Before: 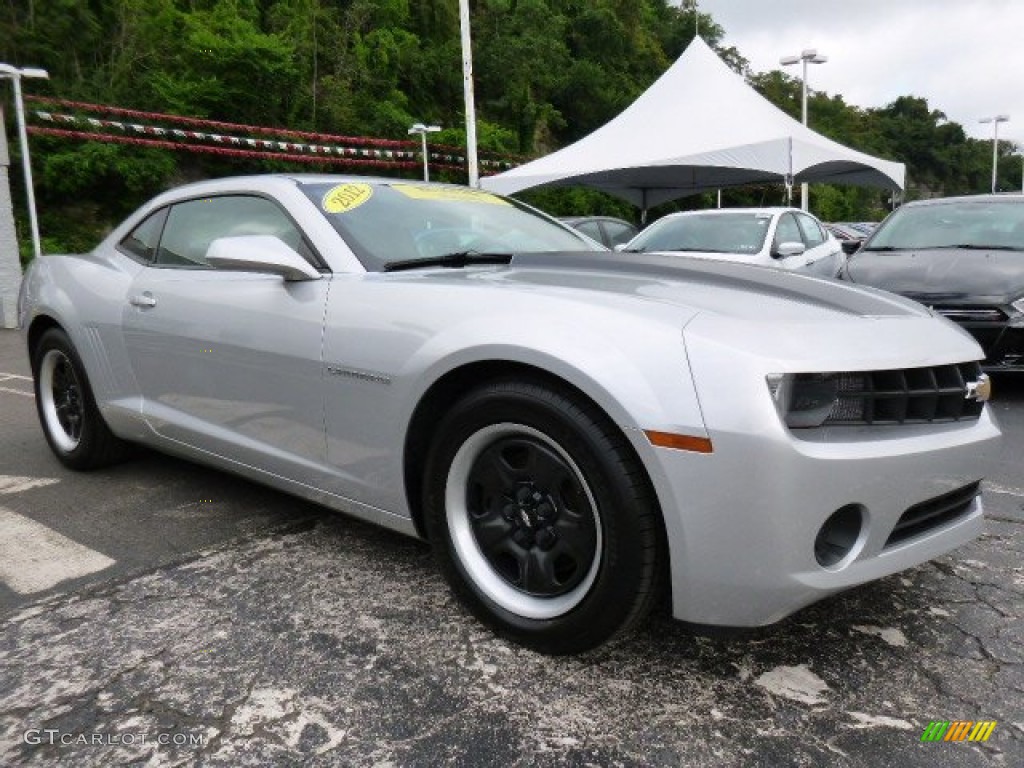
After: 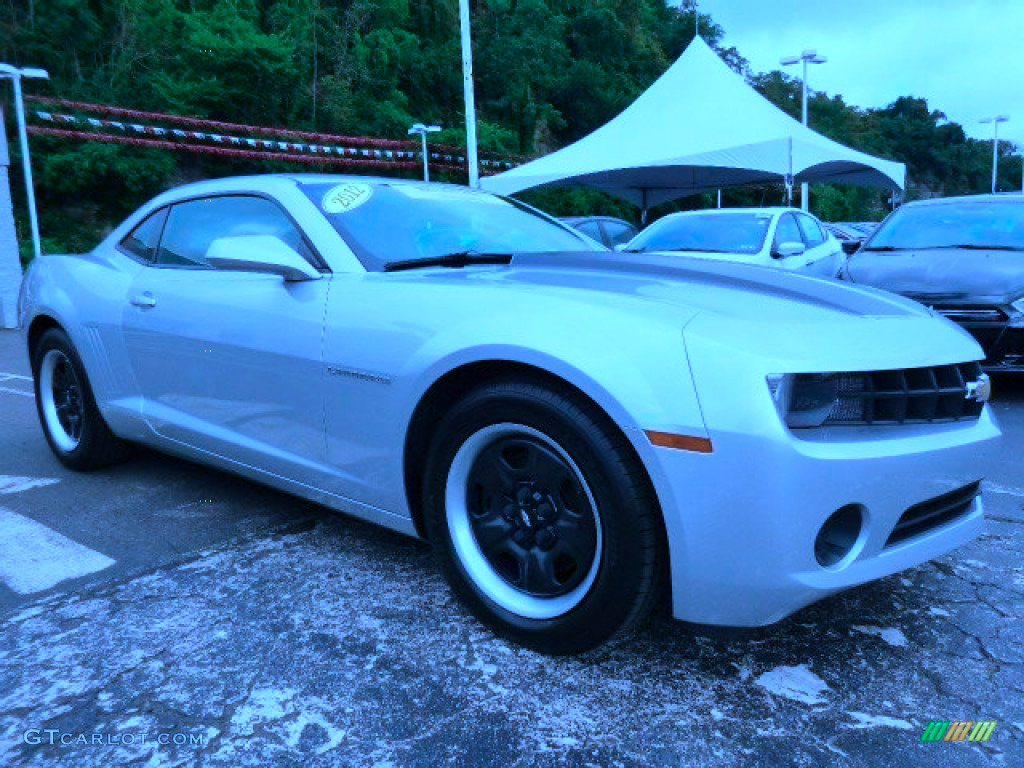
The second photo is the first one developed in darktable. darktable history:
color calibration: gray › normalize channels true, illuminant as shot in camera, x 0.463, y 0.42, temperature 2682.43 K, gamut compression 0.03
